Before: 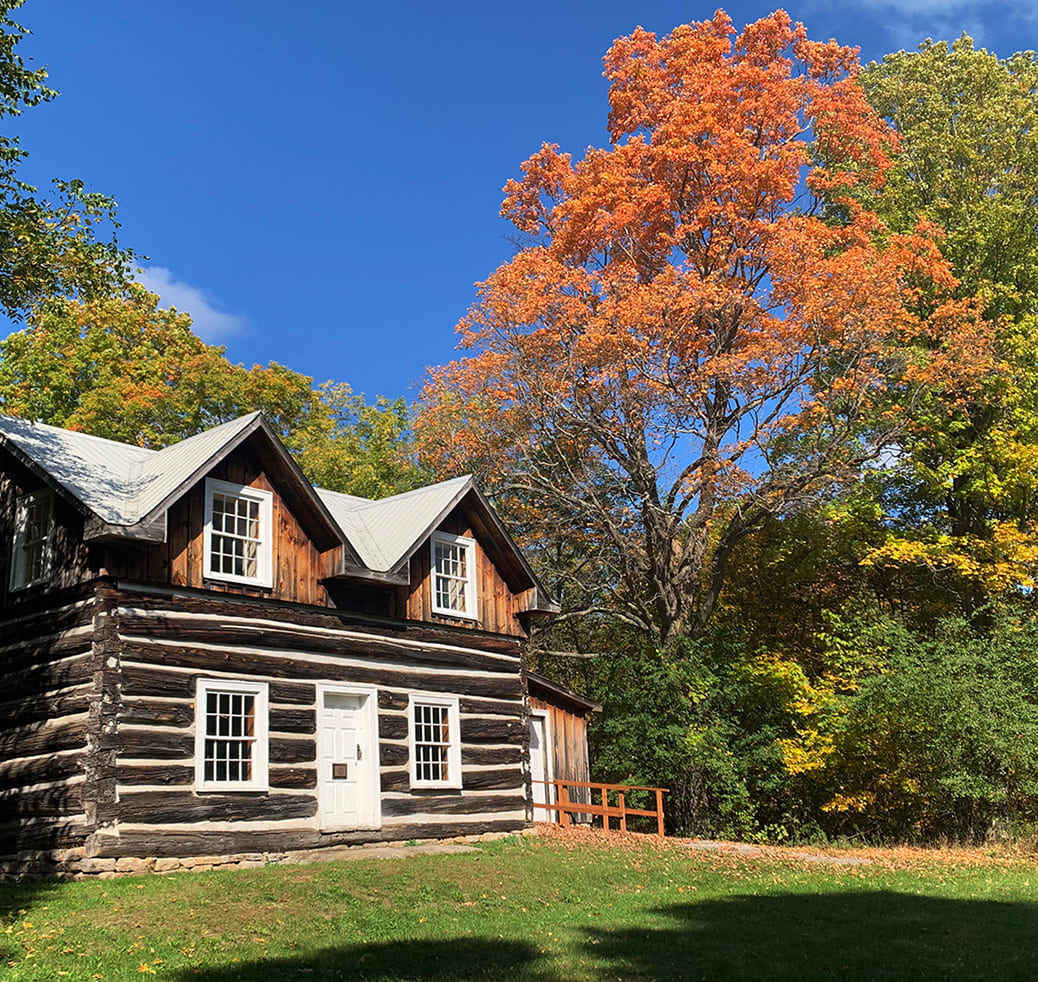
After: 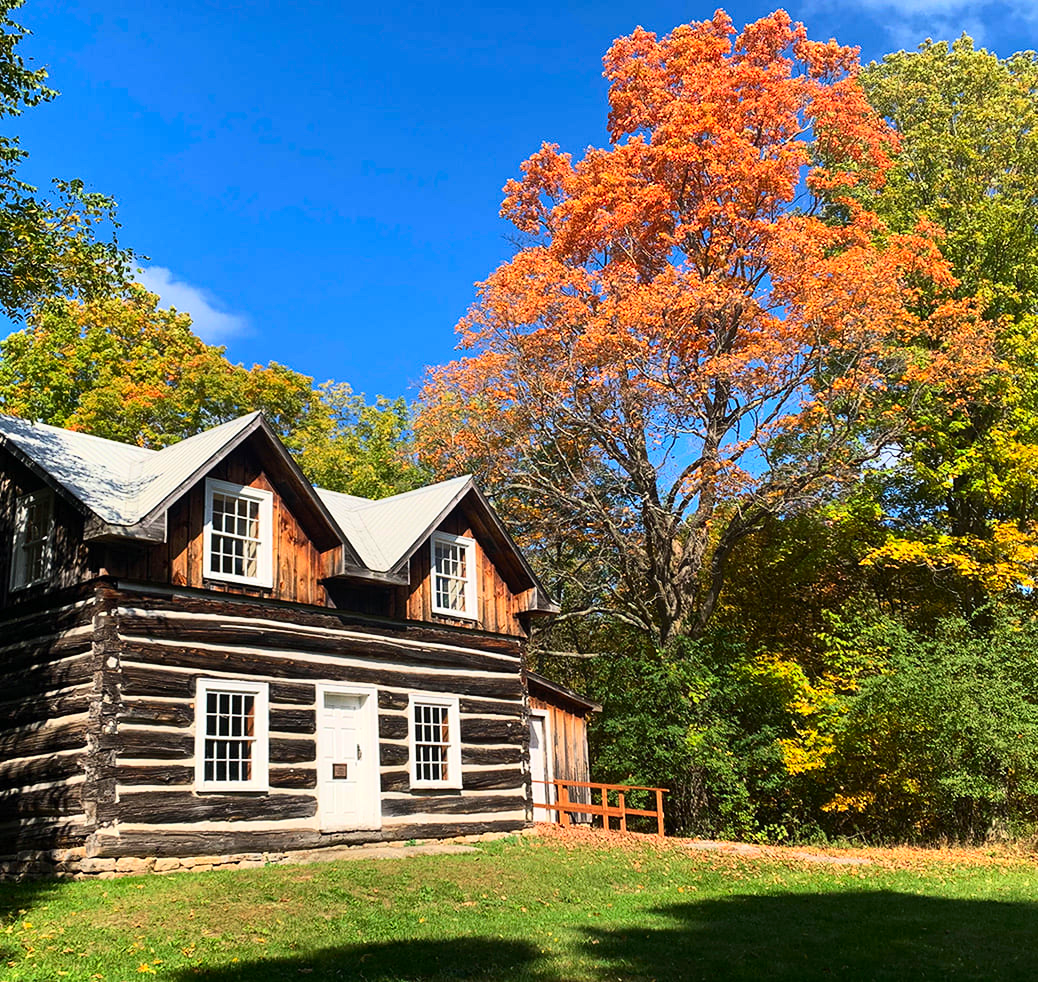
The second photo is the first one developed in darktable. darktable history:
contrast brightness saturation: contrast 0.231, brightness 0.1, saturation 0.289
